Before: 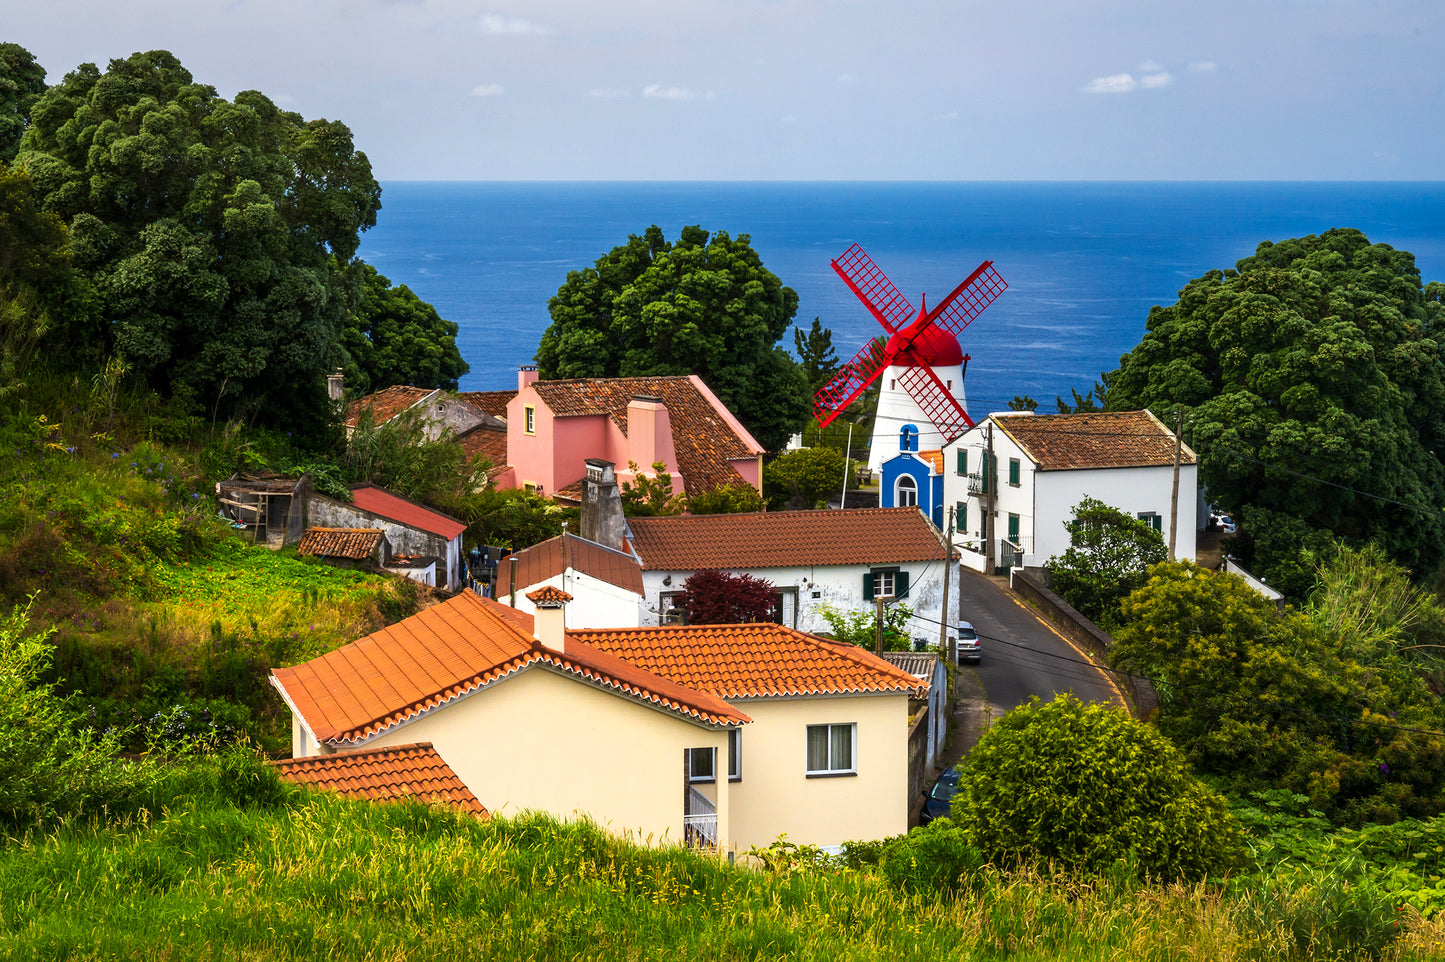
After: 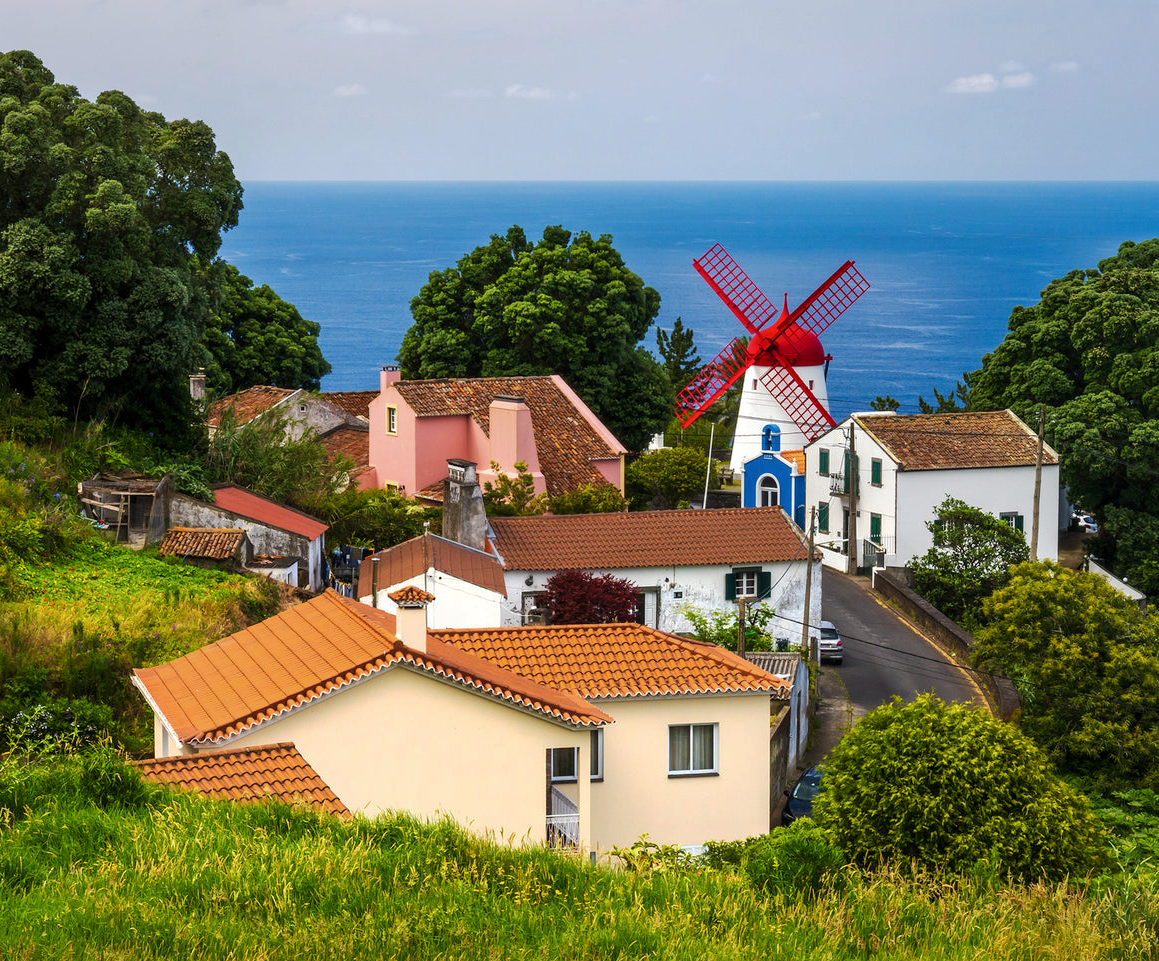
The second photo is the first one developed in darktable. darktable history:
crop and rotate: left 9.593%, right 10.174%
base curve: curves: ch0 [(0, 0) (0.235, 0.266) (0.503, 0.496) (0.786, 0.72) (1, 1)], preserve colors none
